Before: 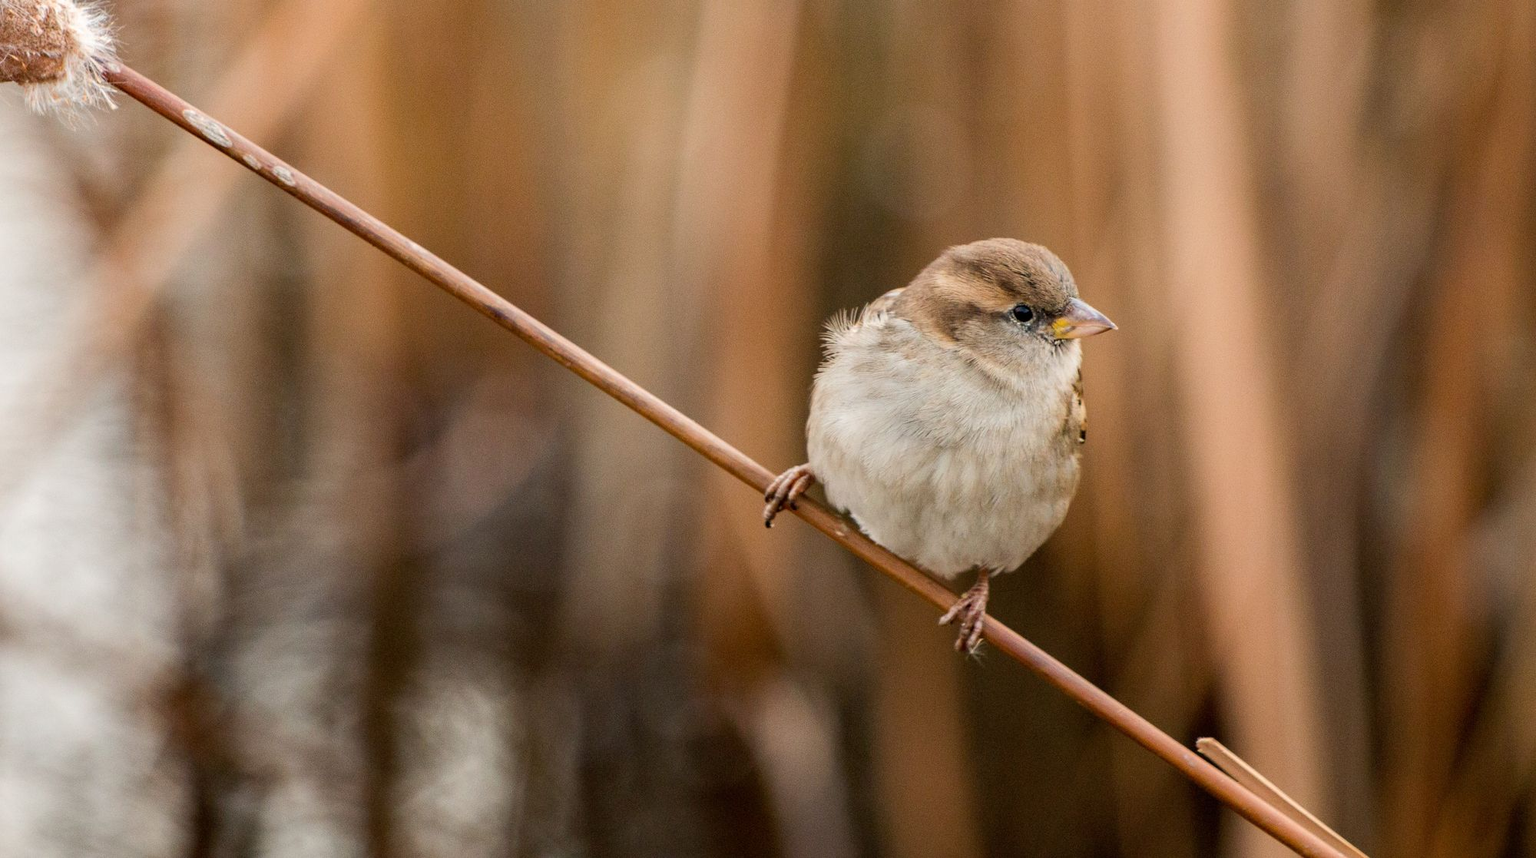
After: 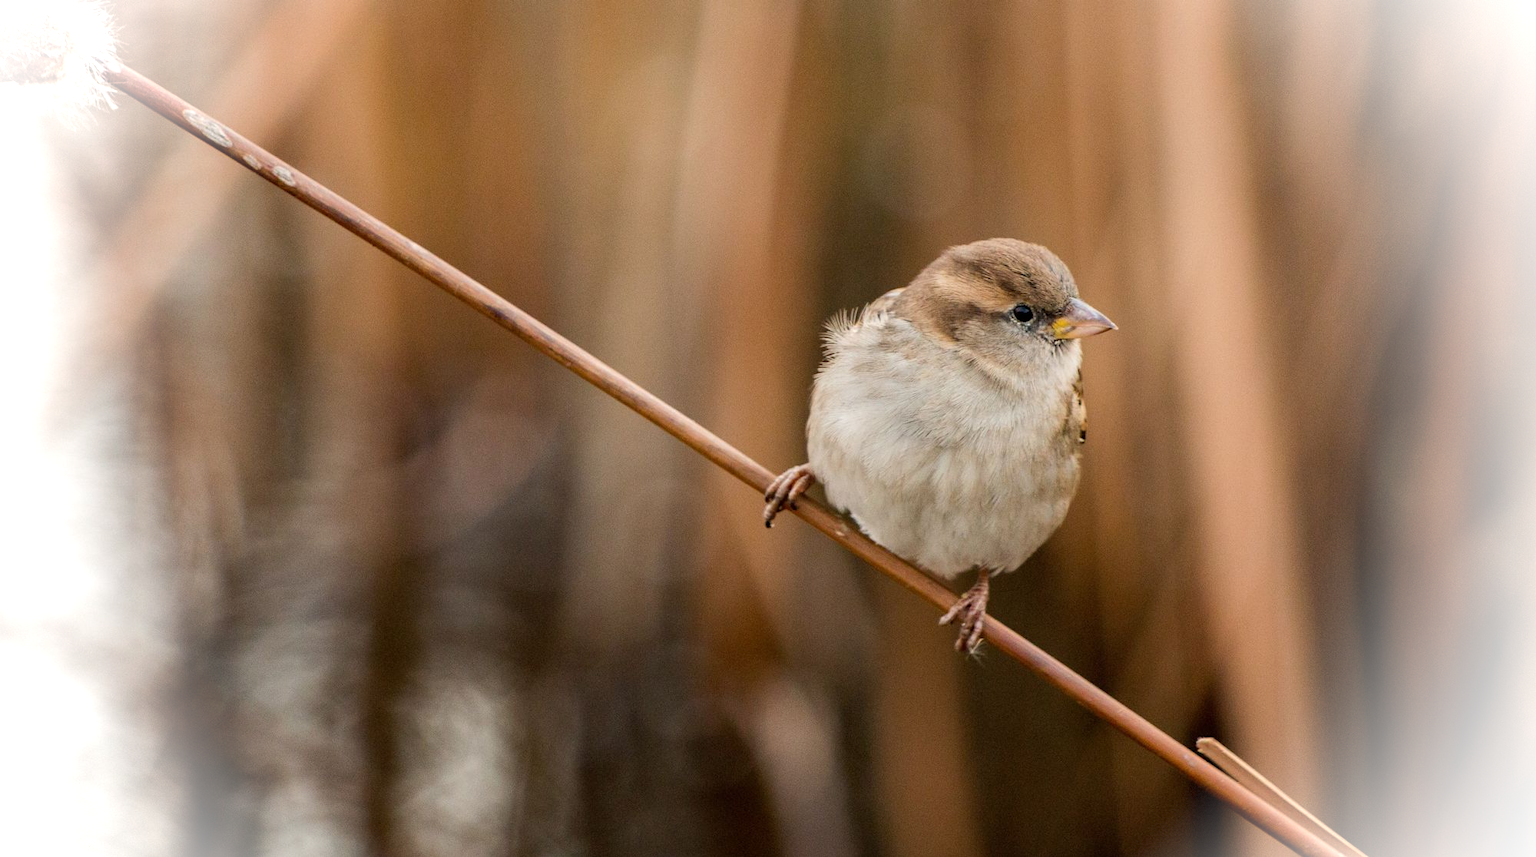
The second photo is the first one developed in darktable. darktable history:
vignetting: fall-off start 71.63%, brightness 0.987, saturation -0.49, dithering 8-bit output
